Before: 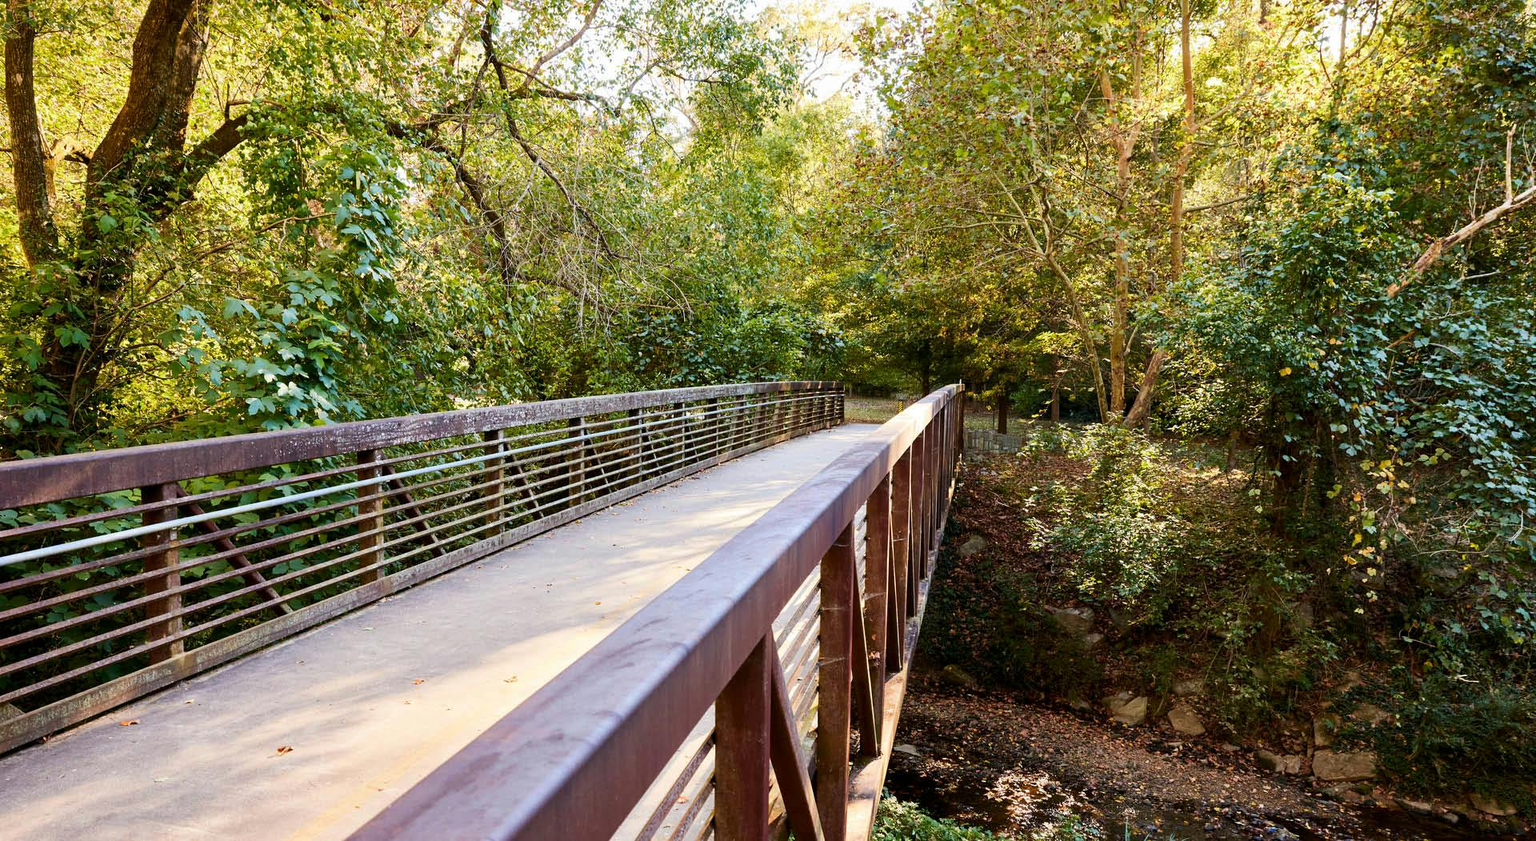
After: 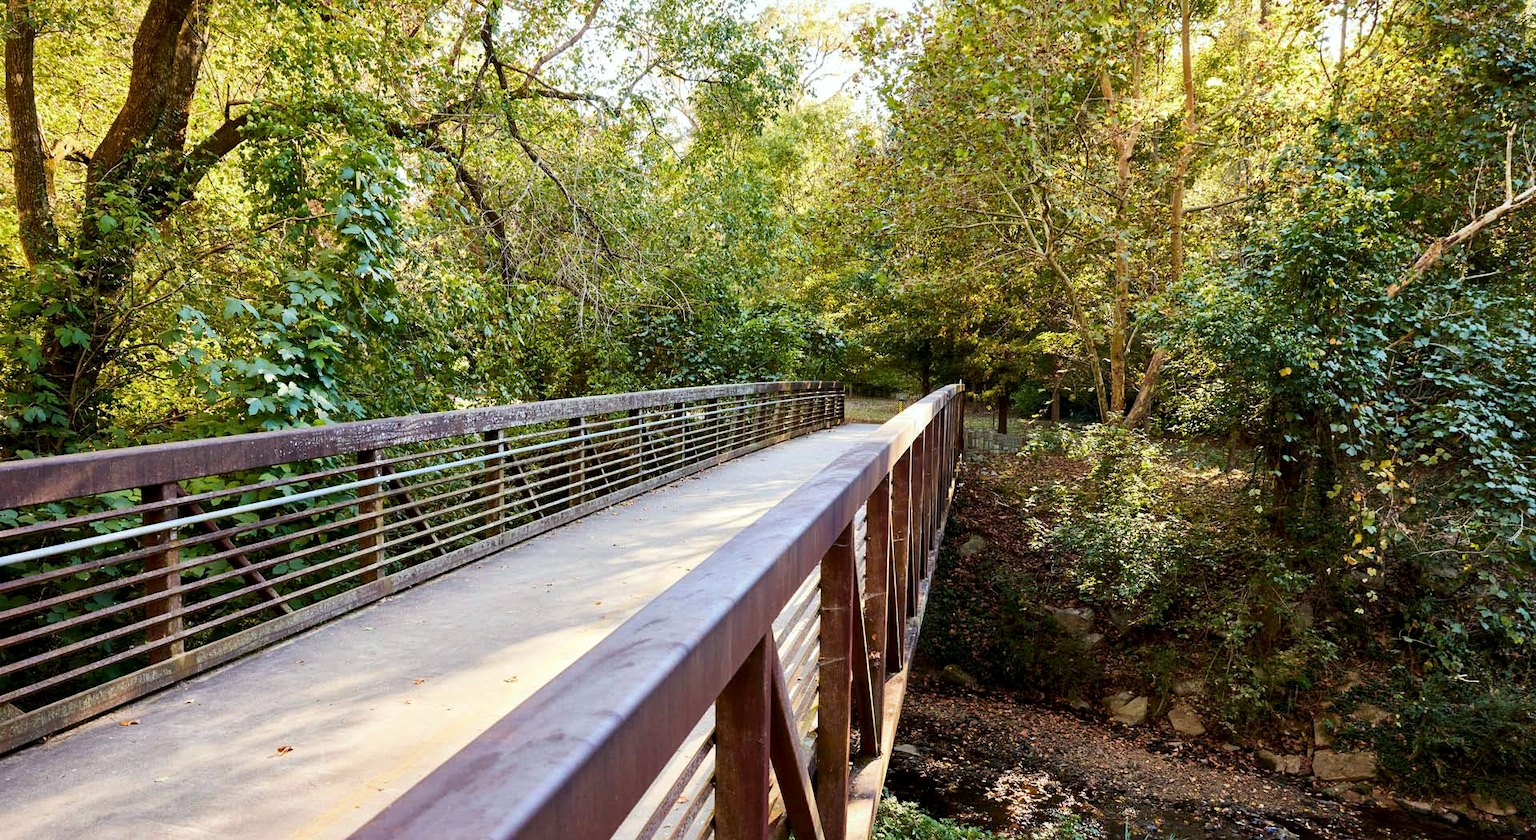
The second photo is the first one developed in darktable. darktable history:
local contrast: mode bilateral grid, contrast 20, coarseness 50, detail 120%, midtone range 0.2
white balance: red 0.978, blue 0.999
